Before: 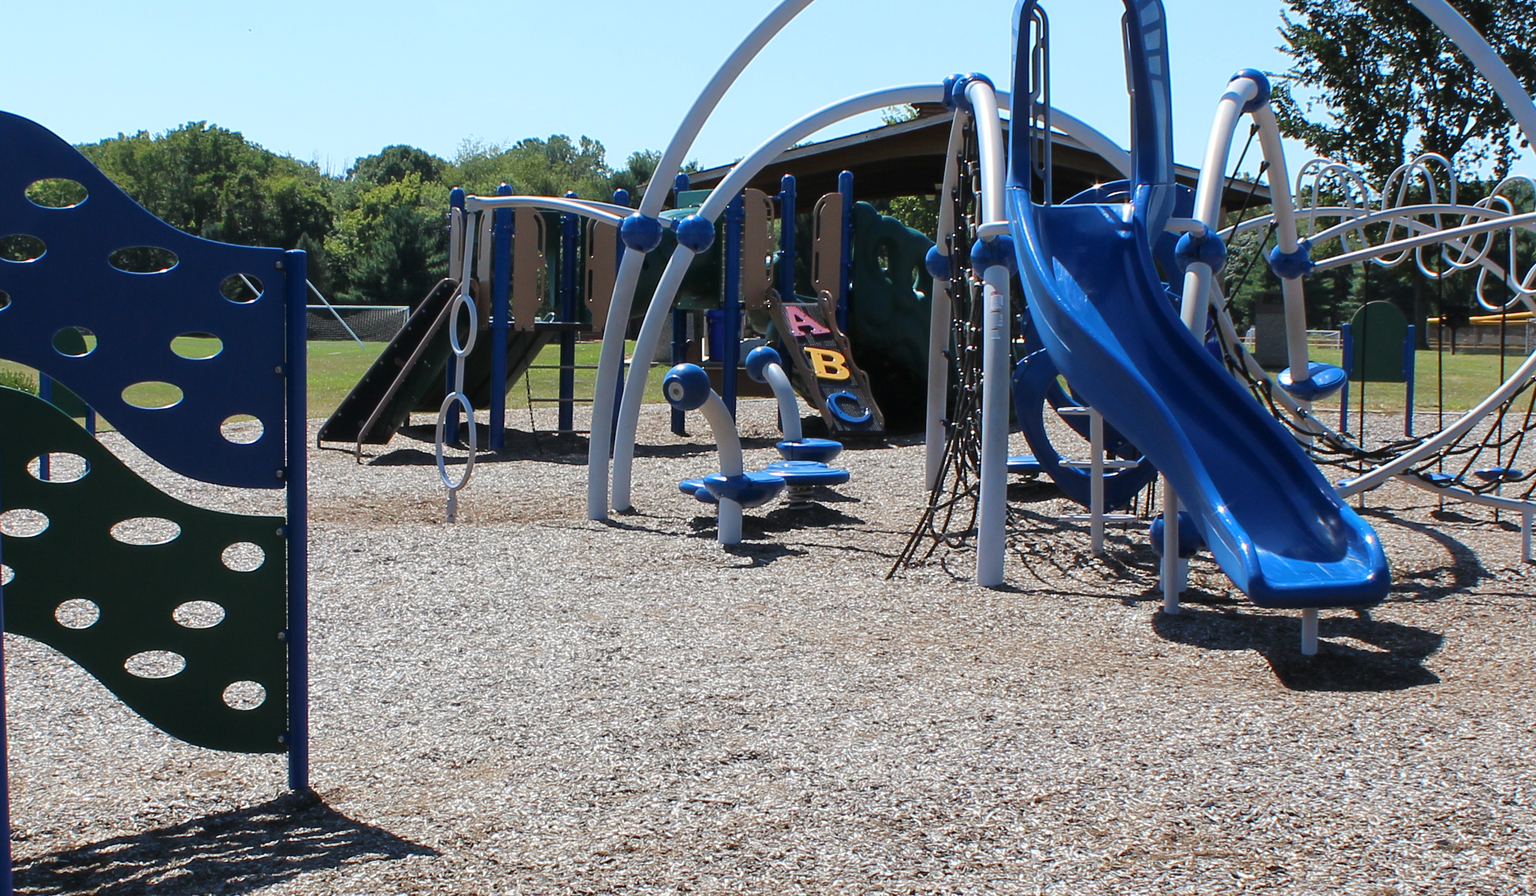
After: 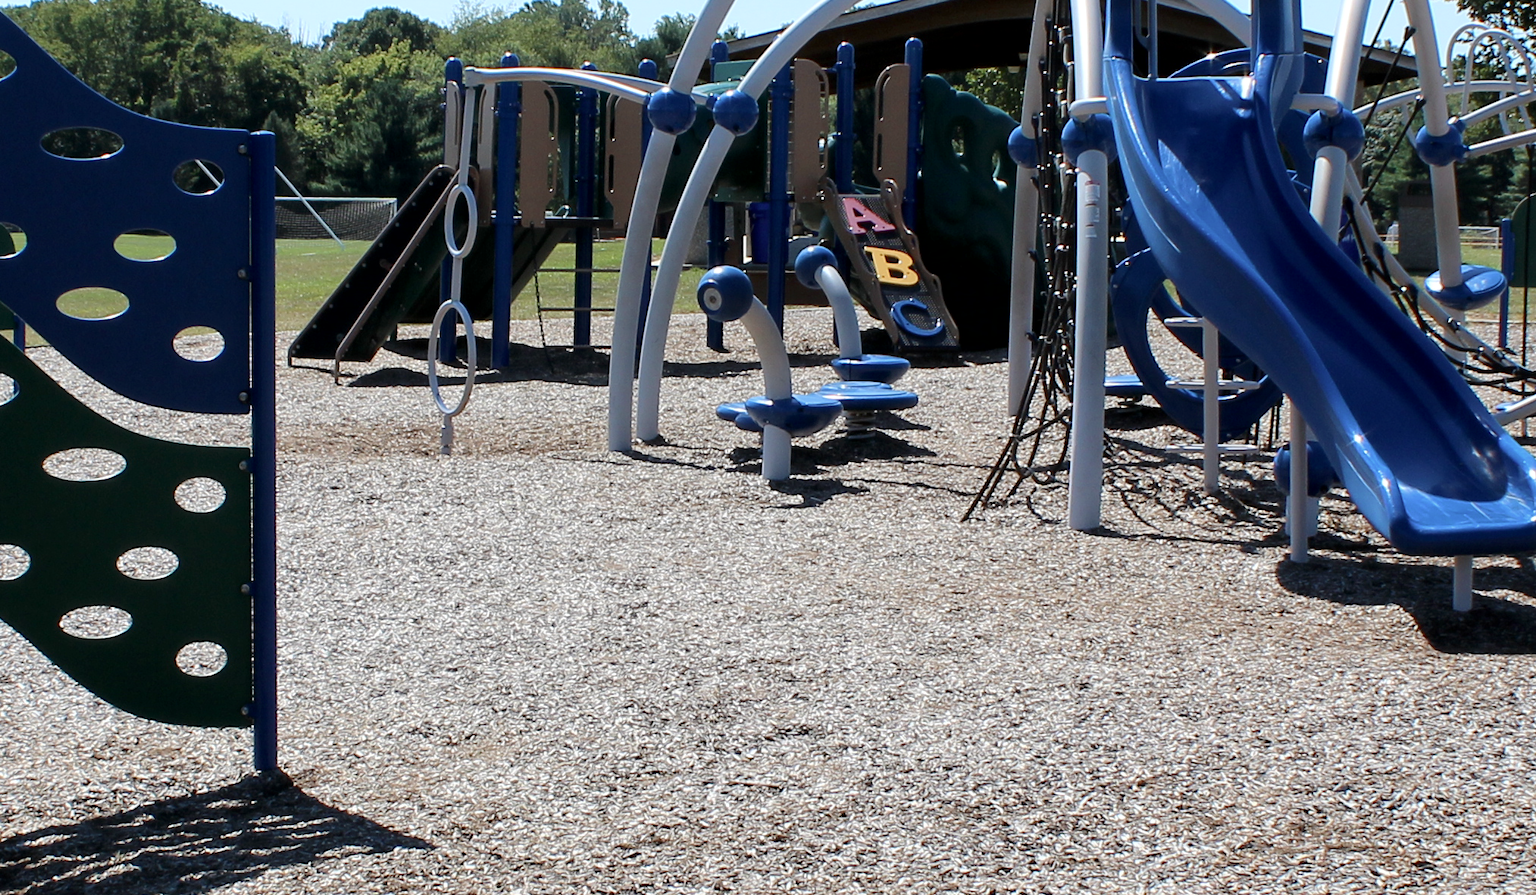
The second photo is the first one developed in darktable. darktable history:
exposure: black level correction 0.005, exposure 0.014 EV, compensate highlight preservation false
contrast brightness saturation: contrast 0.11, saturation -0.17
crop and rotate: left 4.842%, top 15.51%, right 10.668%
